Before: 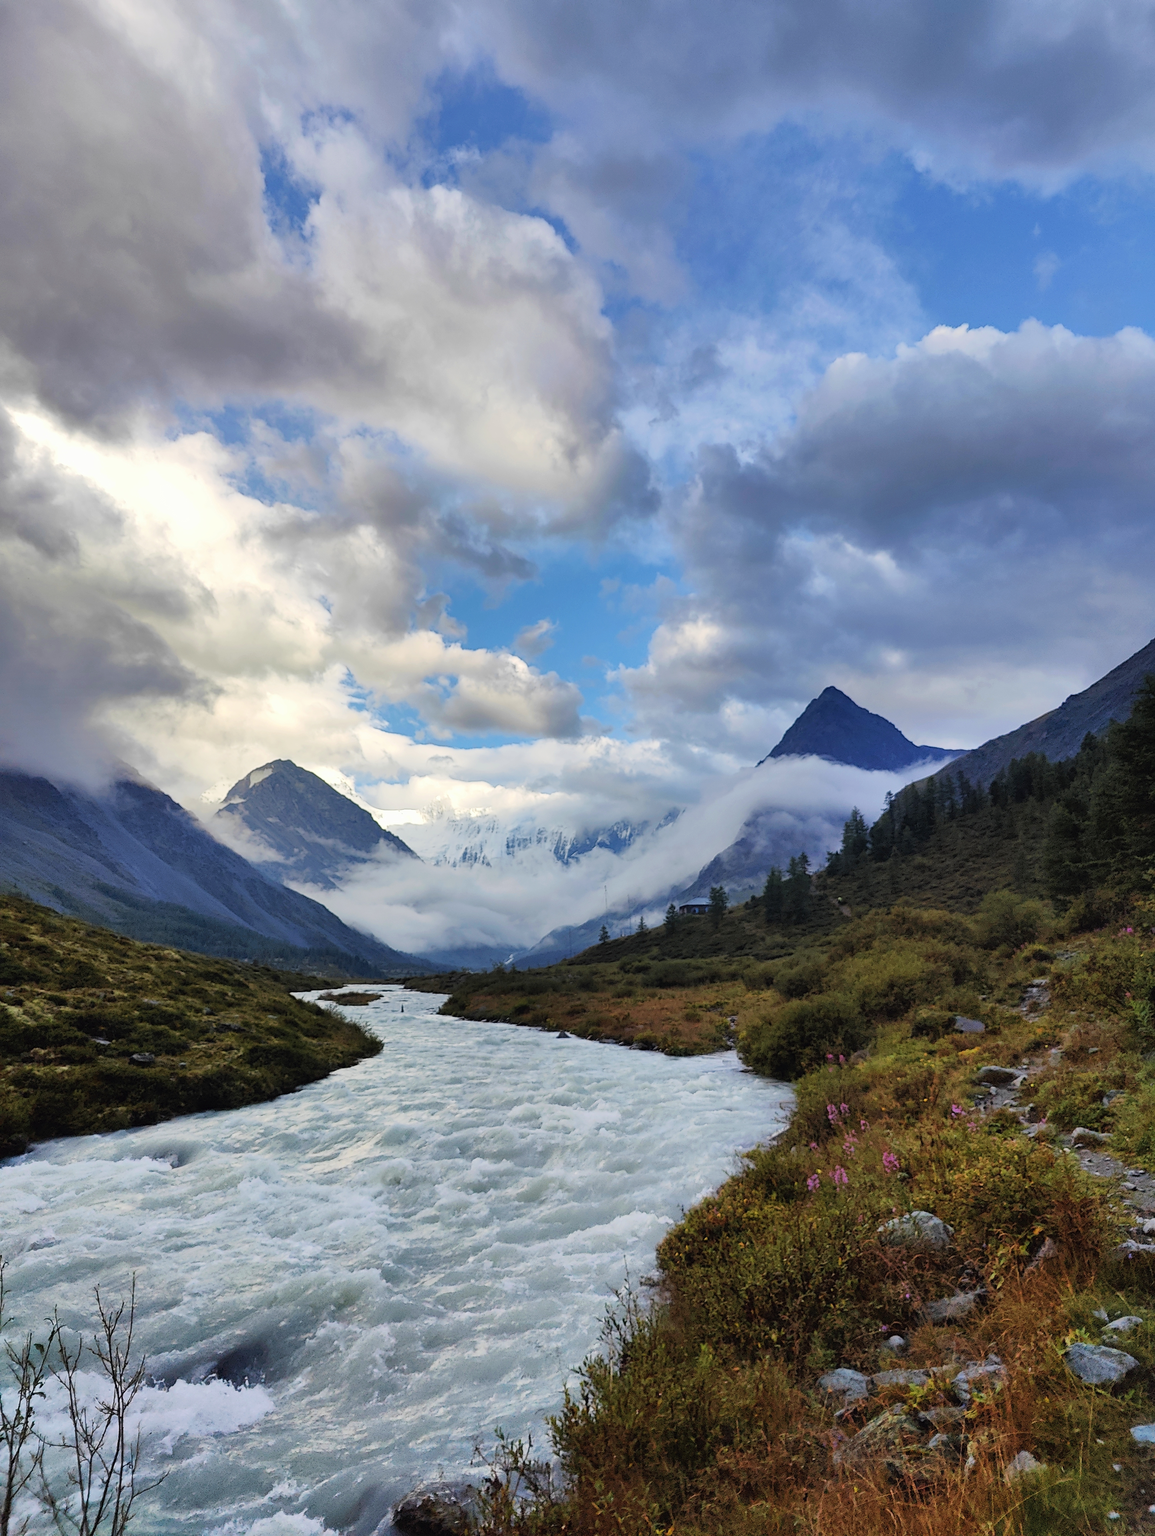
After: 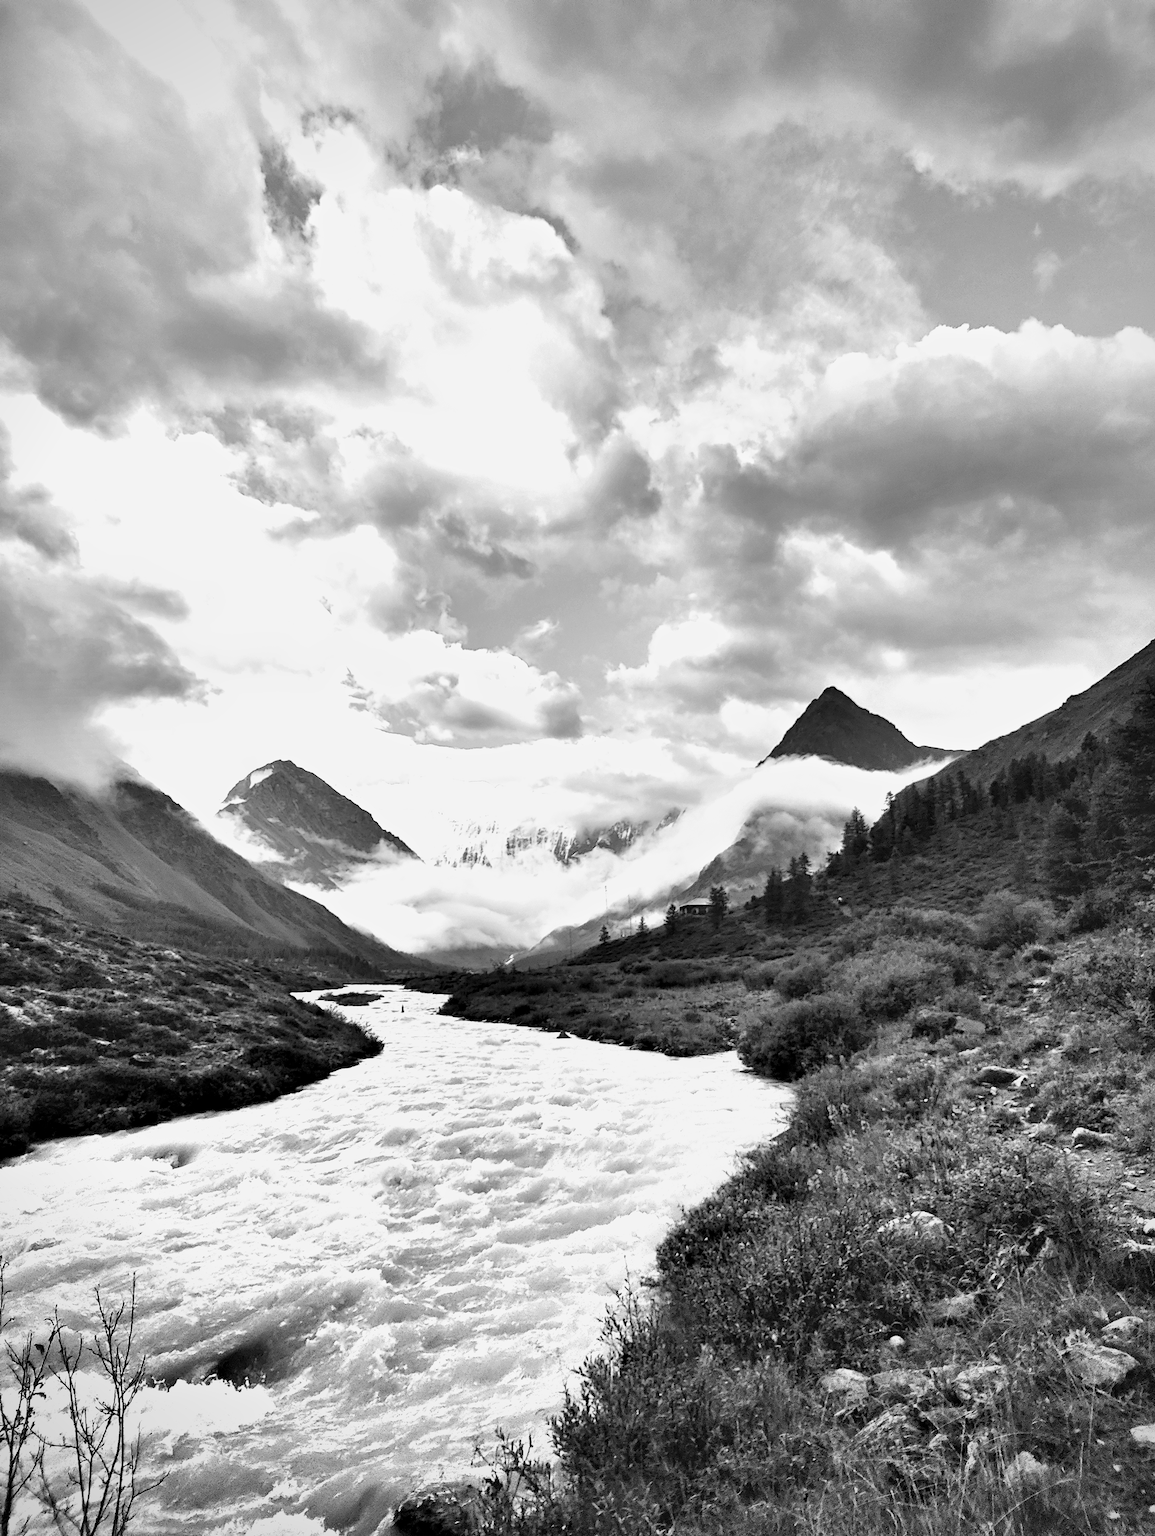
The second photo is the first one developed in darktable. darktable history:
velvia: on, module defaults
vignetting: fall-off radius 60.65%
contrast equalizer: octaves 7, y [[0.6 ×6], [0.55 ×6], [0 ×6], [0 ×6], [0 ×6]]
exposure: black level correction -0.005, exposure 1.002 EV, compensate highlight preservation false
monochrome: a 14.95, b -89.96
